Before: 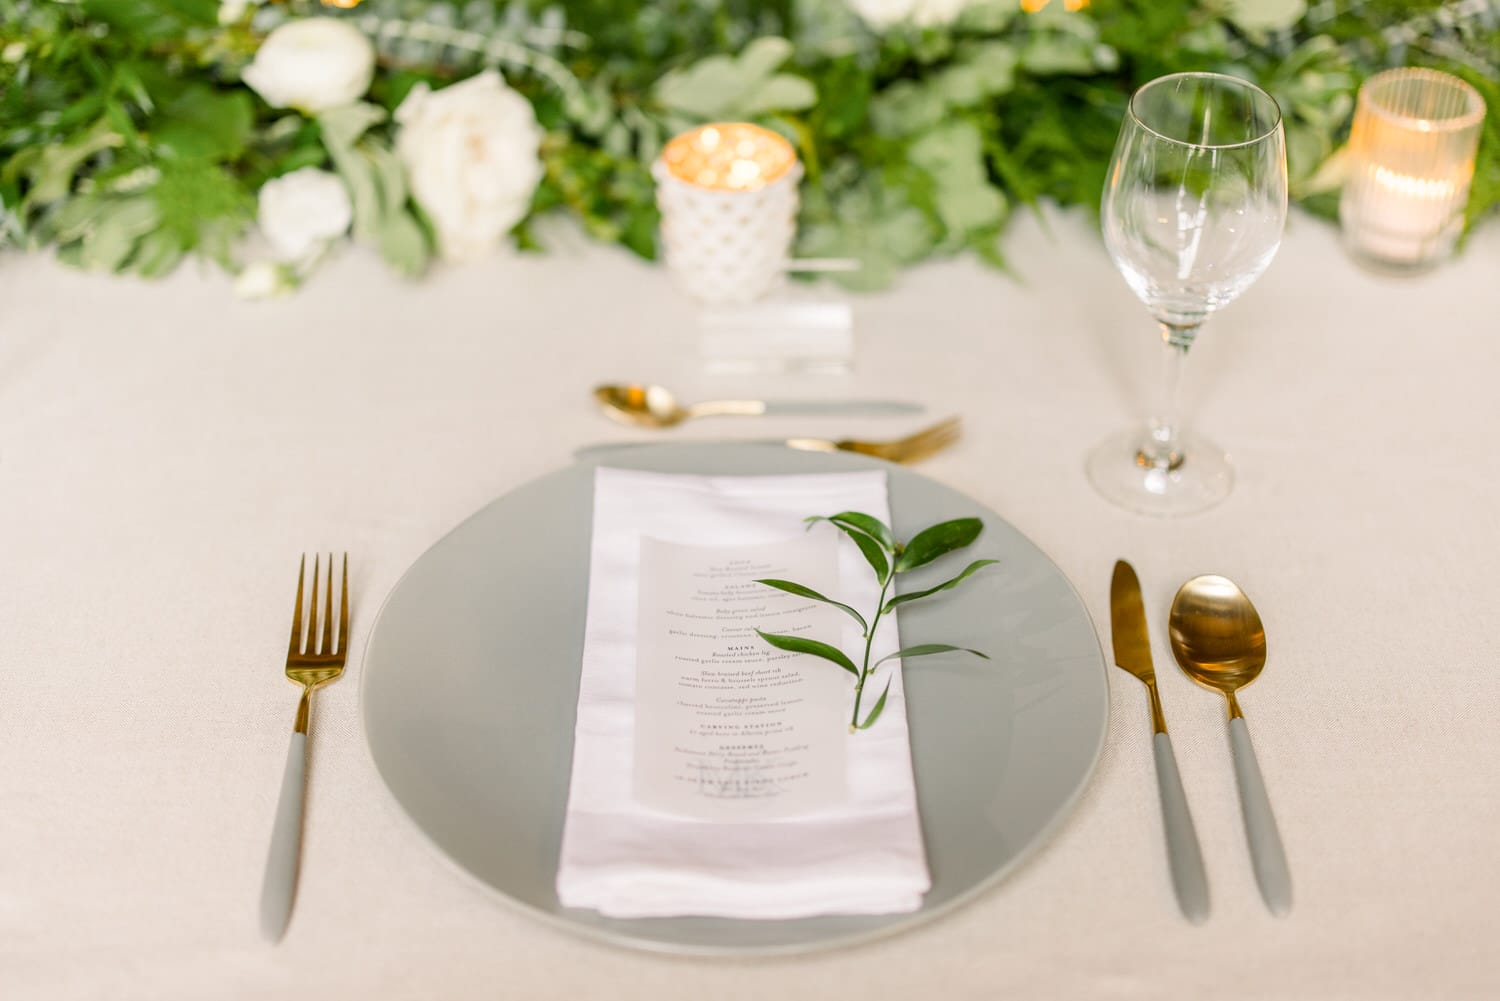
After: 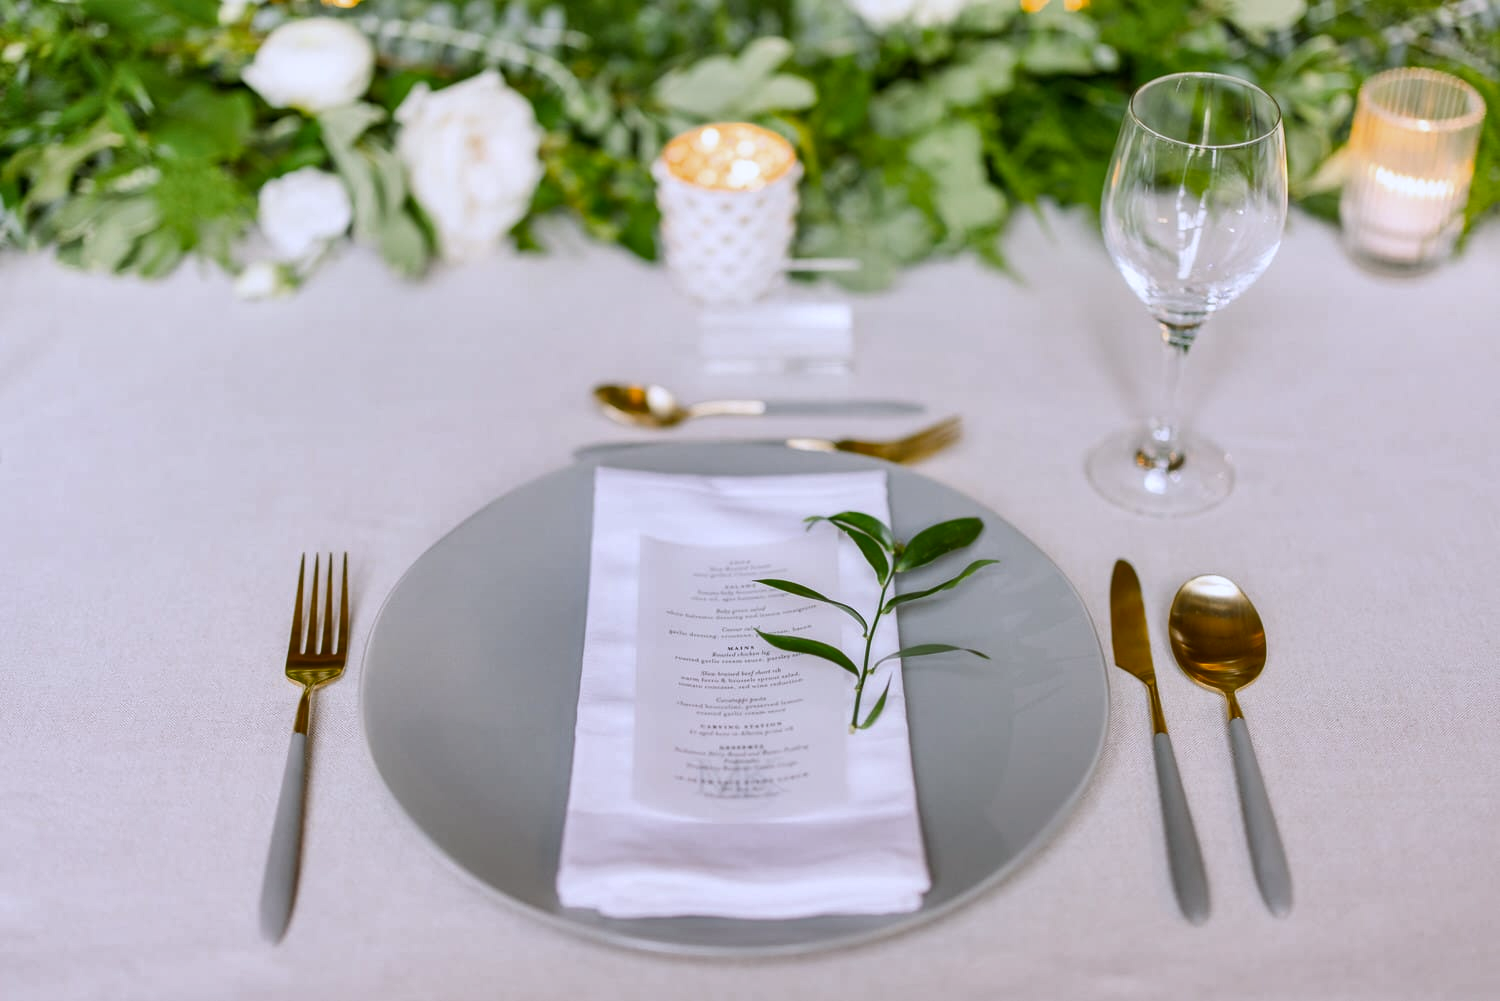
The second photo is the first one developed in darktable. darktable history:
shadows and highlights: shadows 43.71, white point adjustment -1.46, soften with gaussian
white balance: red 0.967, blue 1.119, emerald 0.756
